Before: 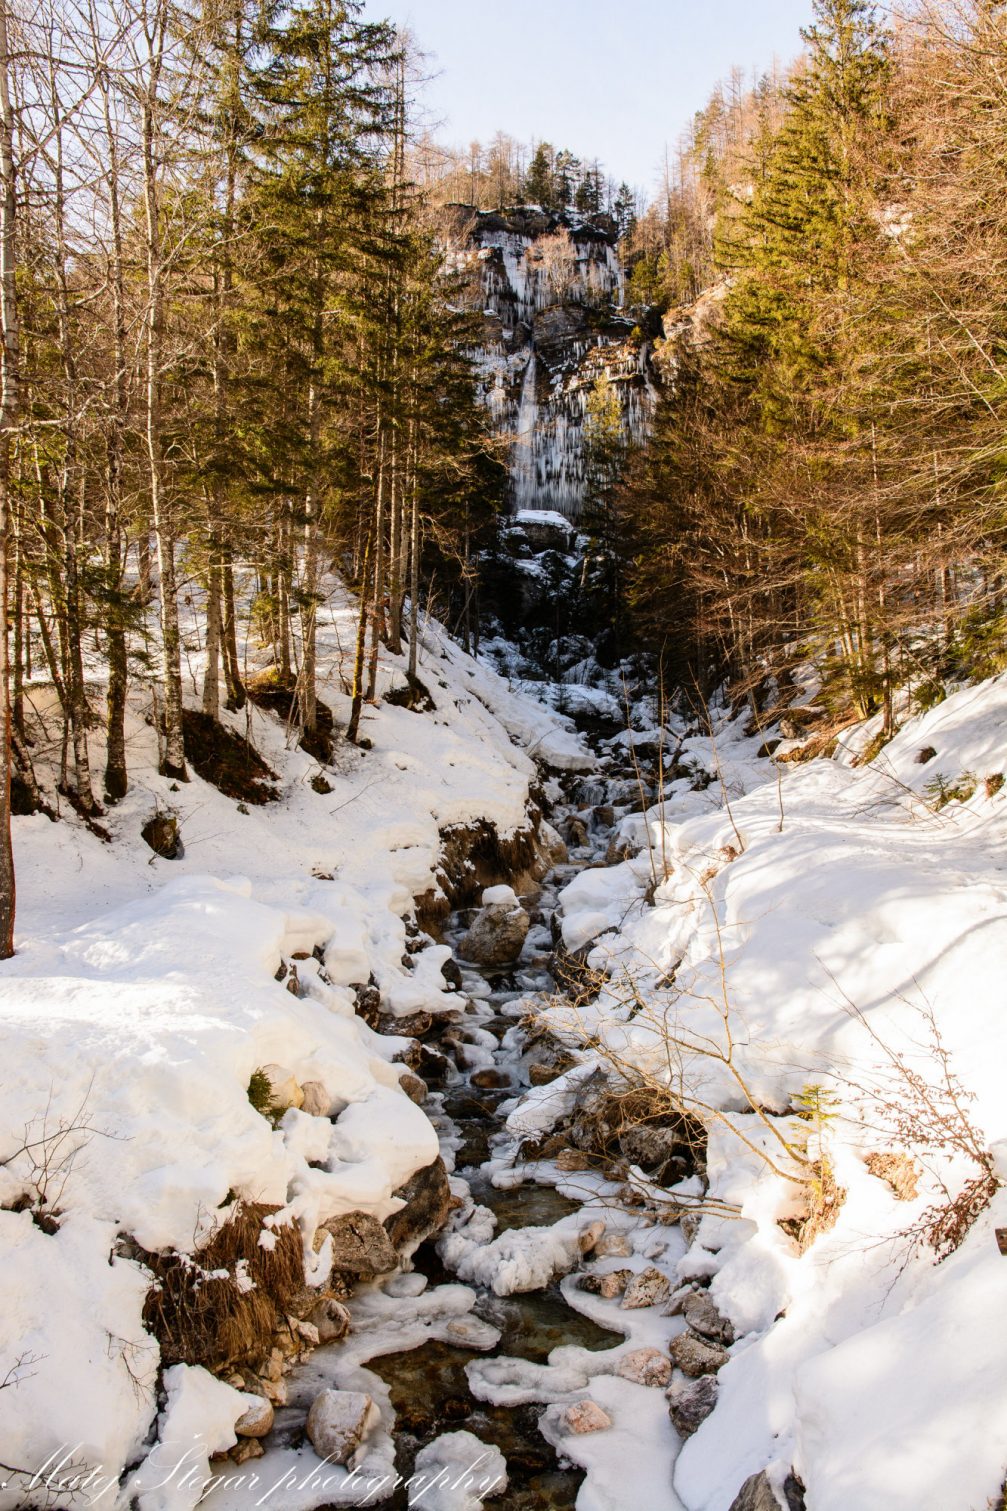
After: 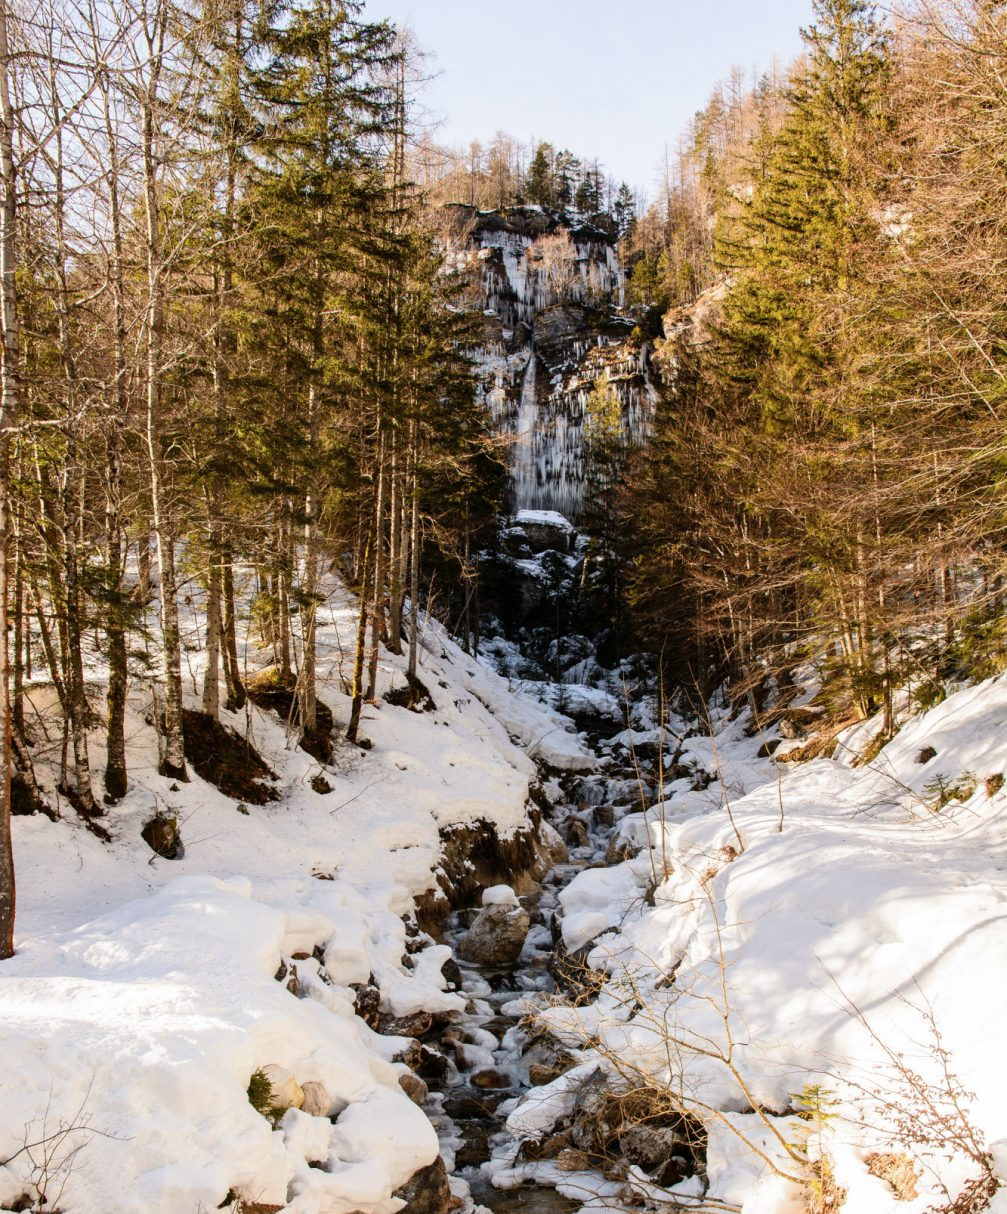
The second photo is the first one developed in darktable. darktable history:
crop: bottom 19.644%
contrast brightness saturation: saturation -0.05
